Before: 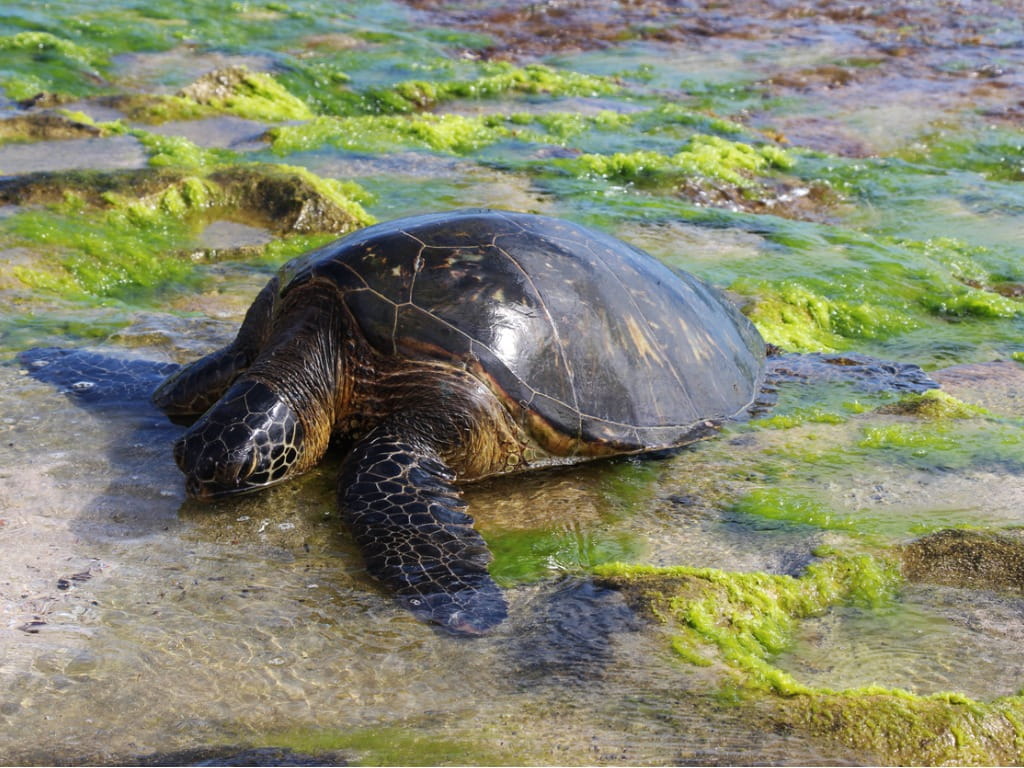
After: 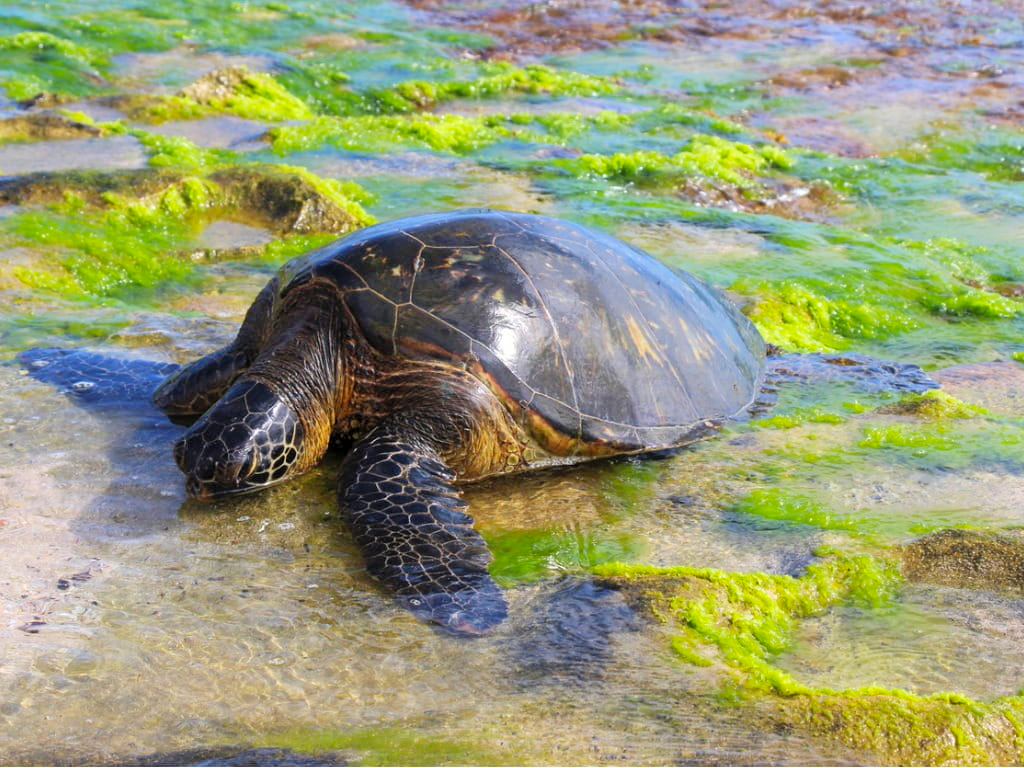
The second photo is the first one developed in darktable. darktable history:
contrast brightness saturation: contrast 0.069, brightness 0.178, saturation 0.4
exposure: black level correction 0.002, compensate exposure bias true, compensate highlight preservation false
